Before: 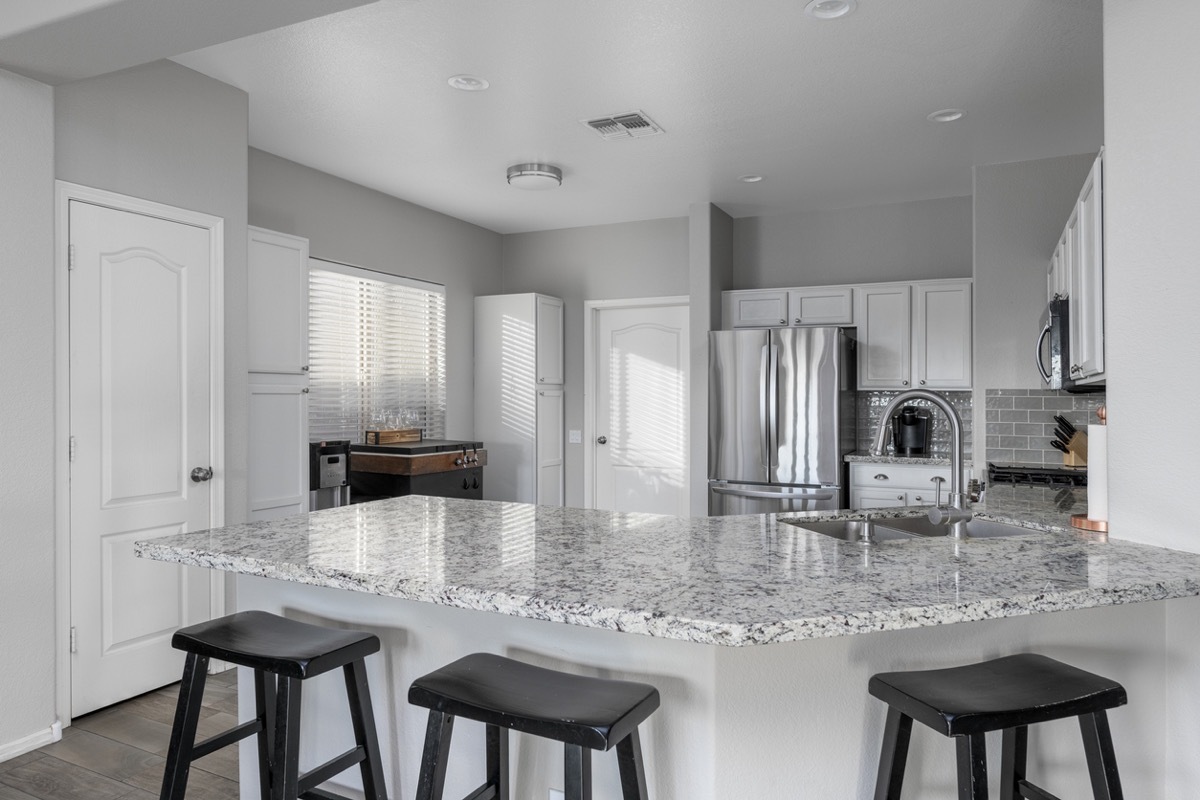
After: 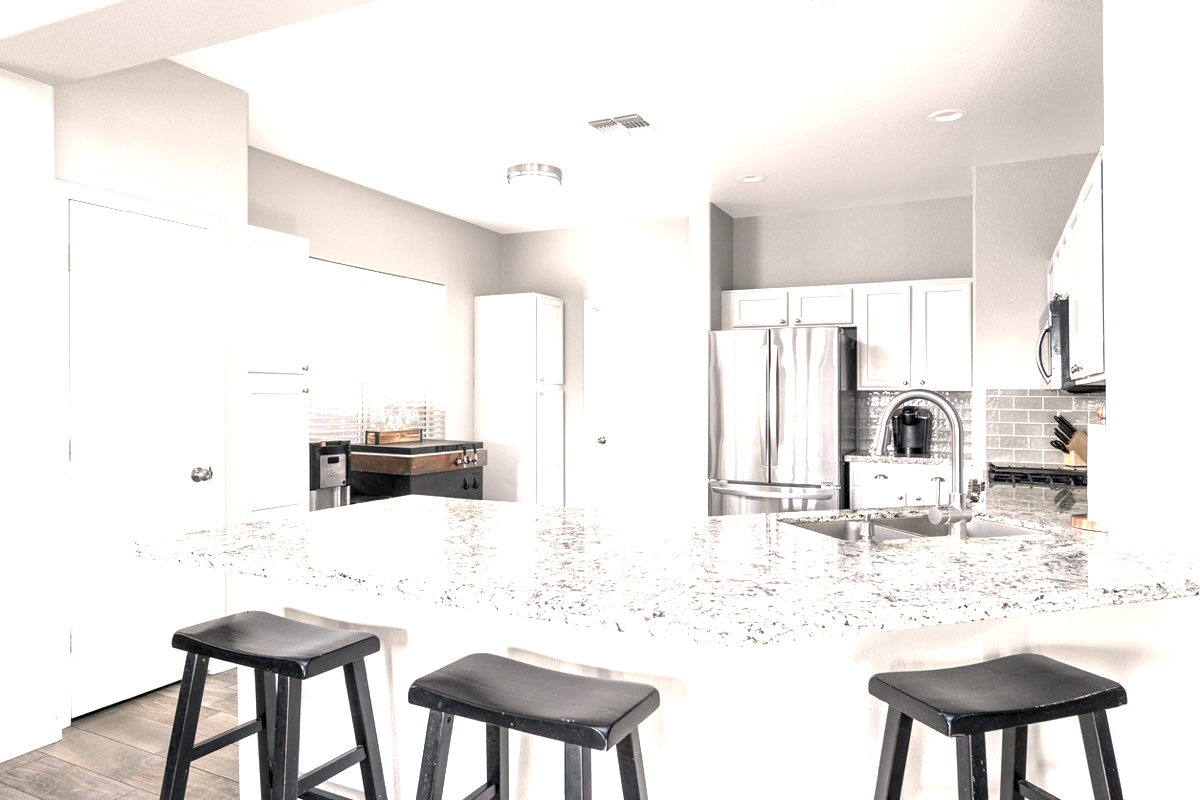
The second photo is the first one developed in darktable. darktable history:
exposure: black level correction 0, exposure 1.682 EV, compensate exposure bias true, compensate highlight preservation false
local contrast: highlights 105%, shadows 101%, detail 120%, midtone range 0.2
color balance rgb: highlights gain › chroma 3.032%, highlights gain › hue 60.04°, linear chroma grading › global chroma 14.501%, perceptual saturation grading › global saturation -31.915%, global vibrance 9.719%
